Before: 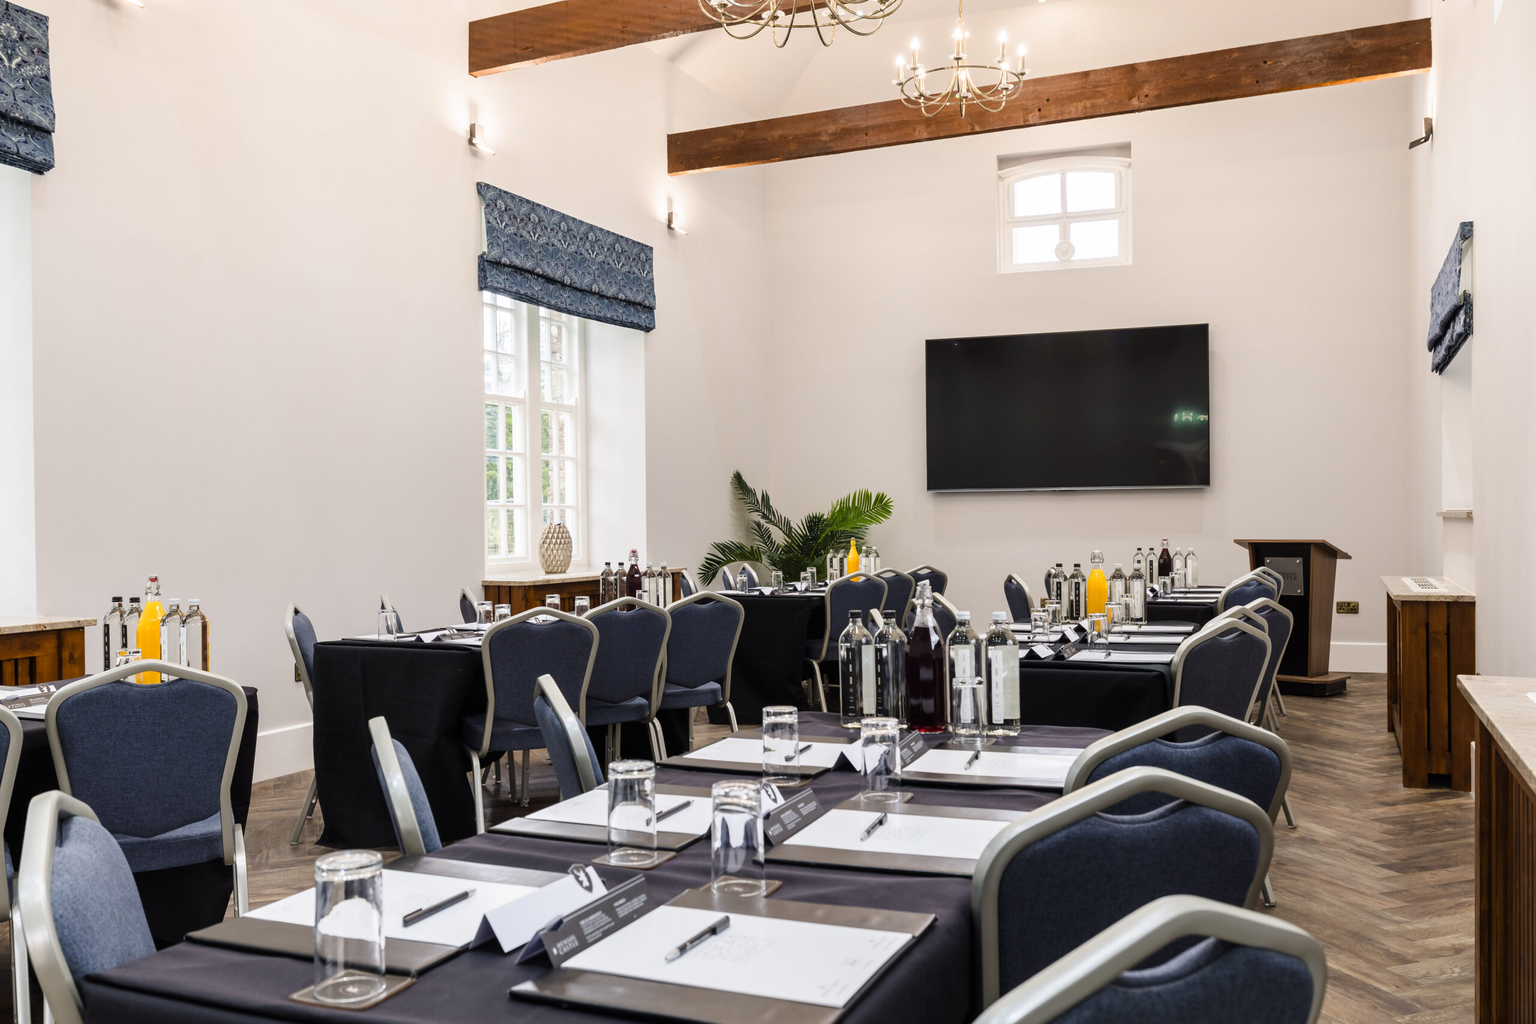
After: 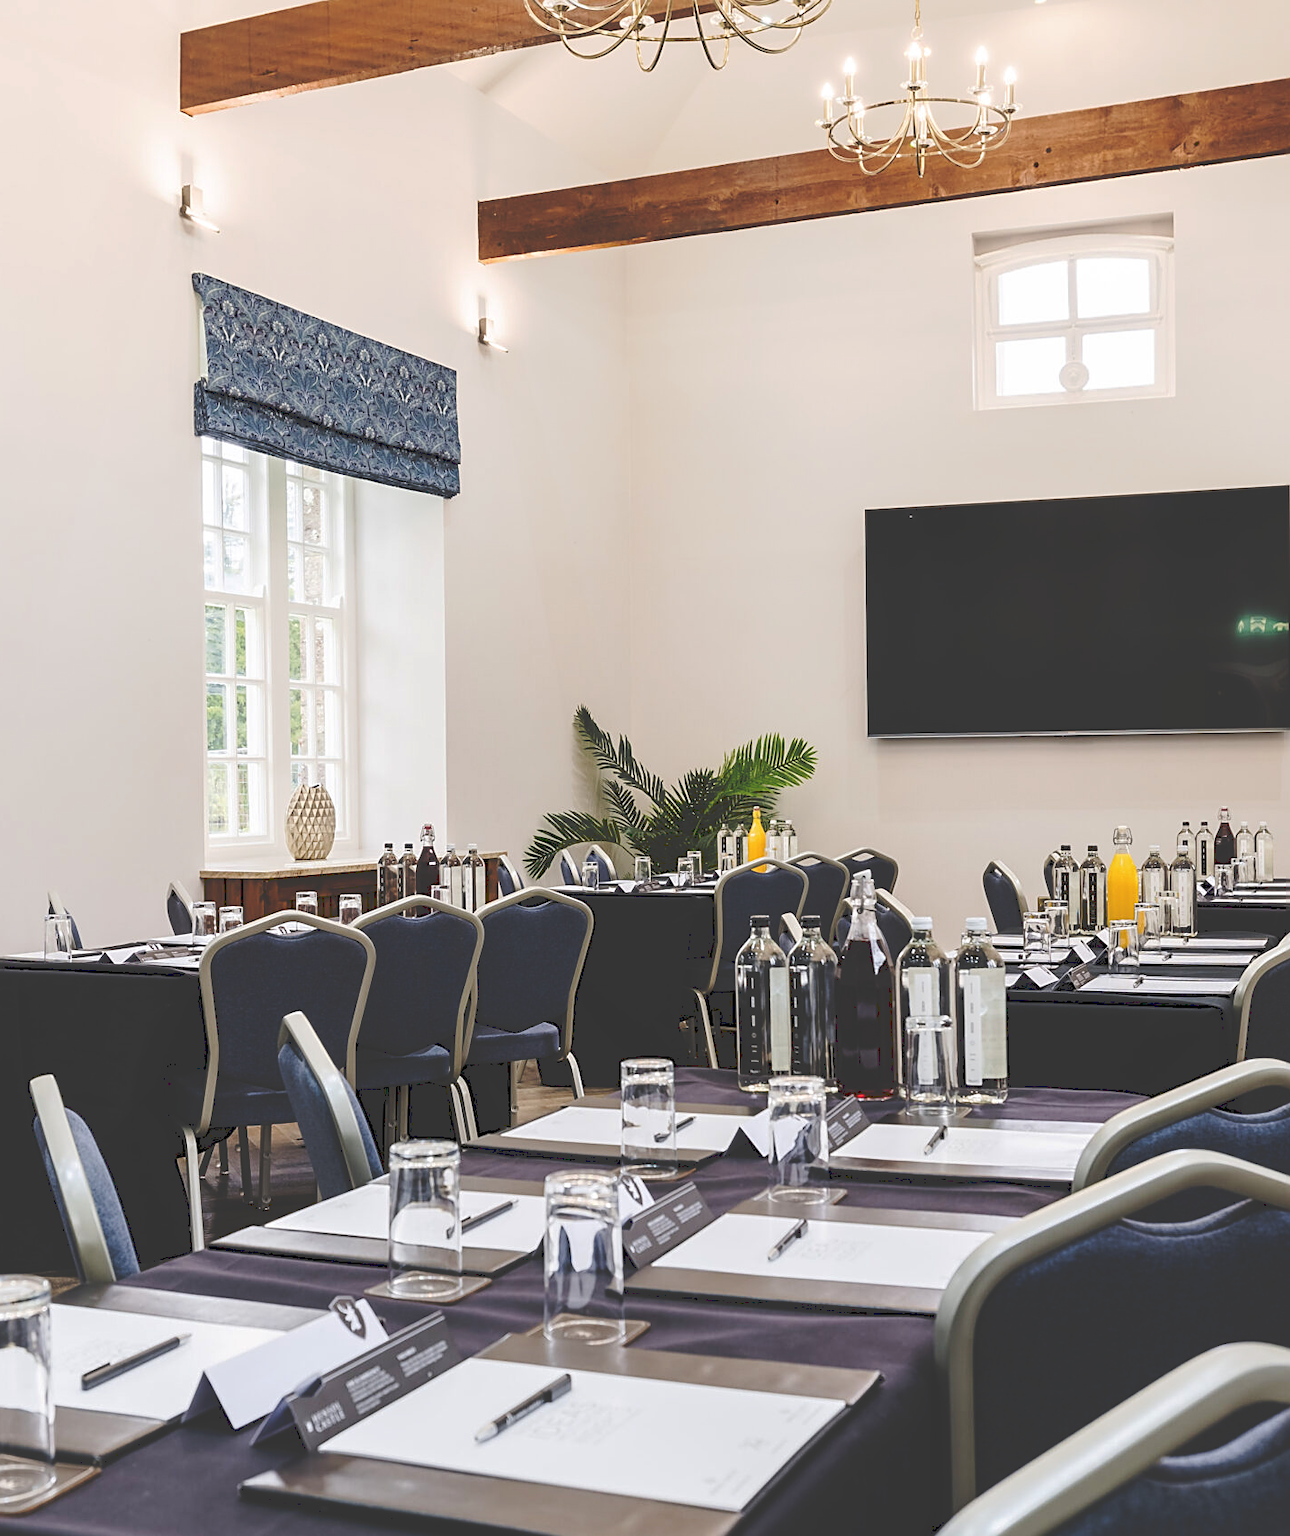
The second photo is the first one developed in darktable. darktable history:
tone curve: curves: ch0 [(0, 0) (0.003, 0.211) (0.011, 0.211) (0.025, 0.215) (0.044, 0.218) (0.069, 0.224) (0.1, 0.227) (0.136, 0.233) (0.177, 0.247) (0.224, 0.275) (0.277, 0.309) (0.335, 0.366) (0.399, 0.438) (0.468, 0.515) (0.543, 0.586) (0.623, 0.658) (0.709, 0.735) (0.801, 0.821) (0.898, 0.889) (1, 1)], preserve colors none
velvia: strength 15.54%
sharpen: on, module defaults
crop and rotate: left 22.708%, right 21.264%
